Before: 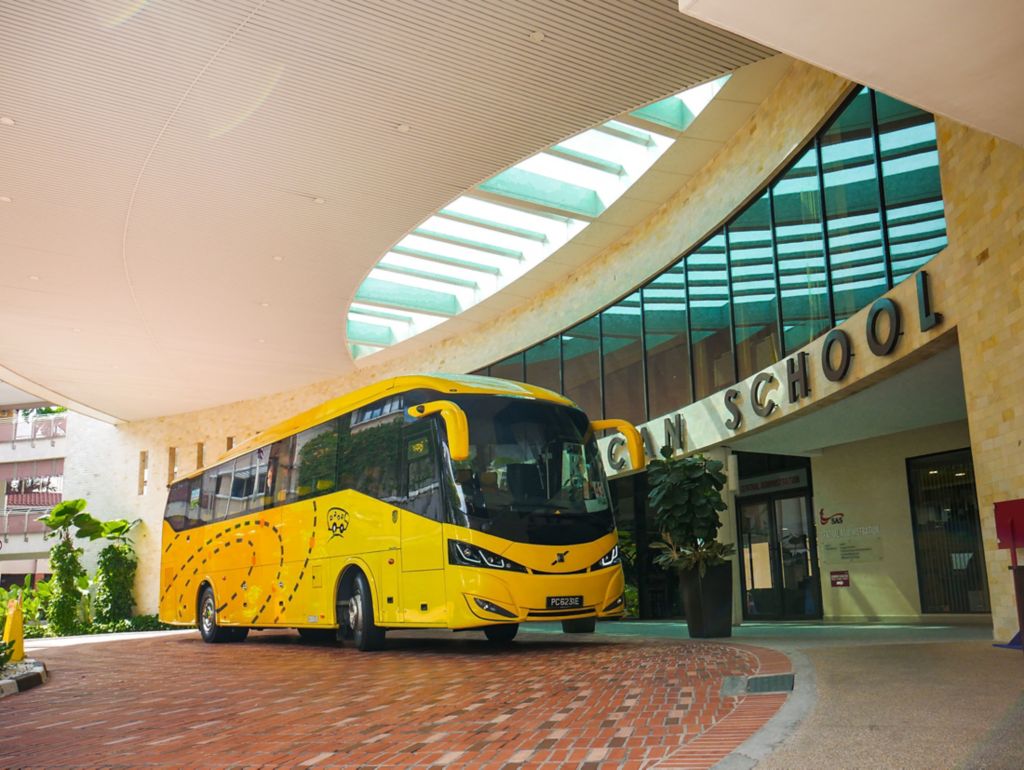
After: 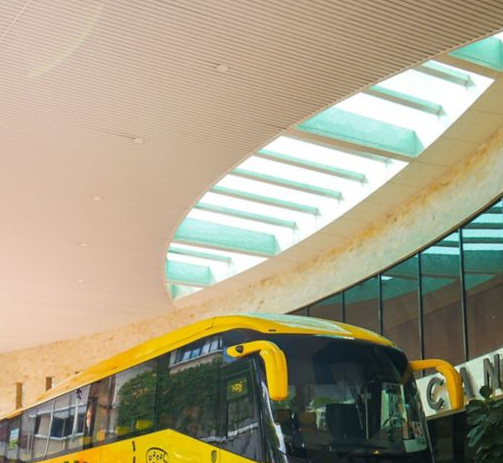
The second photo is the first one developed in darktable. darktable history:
crop: left 17.77%, top 7.884%, right 33.029%, bottom 31.883%
